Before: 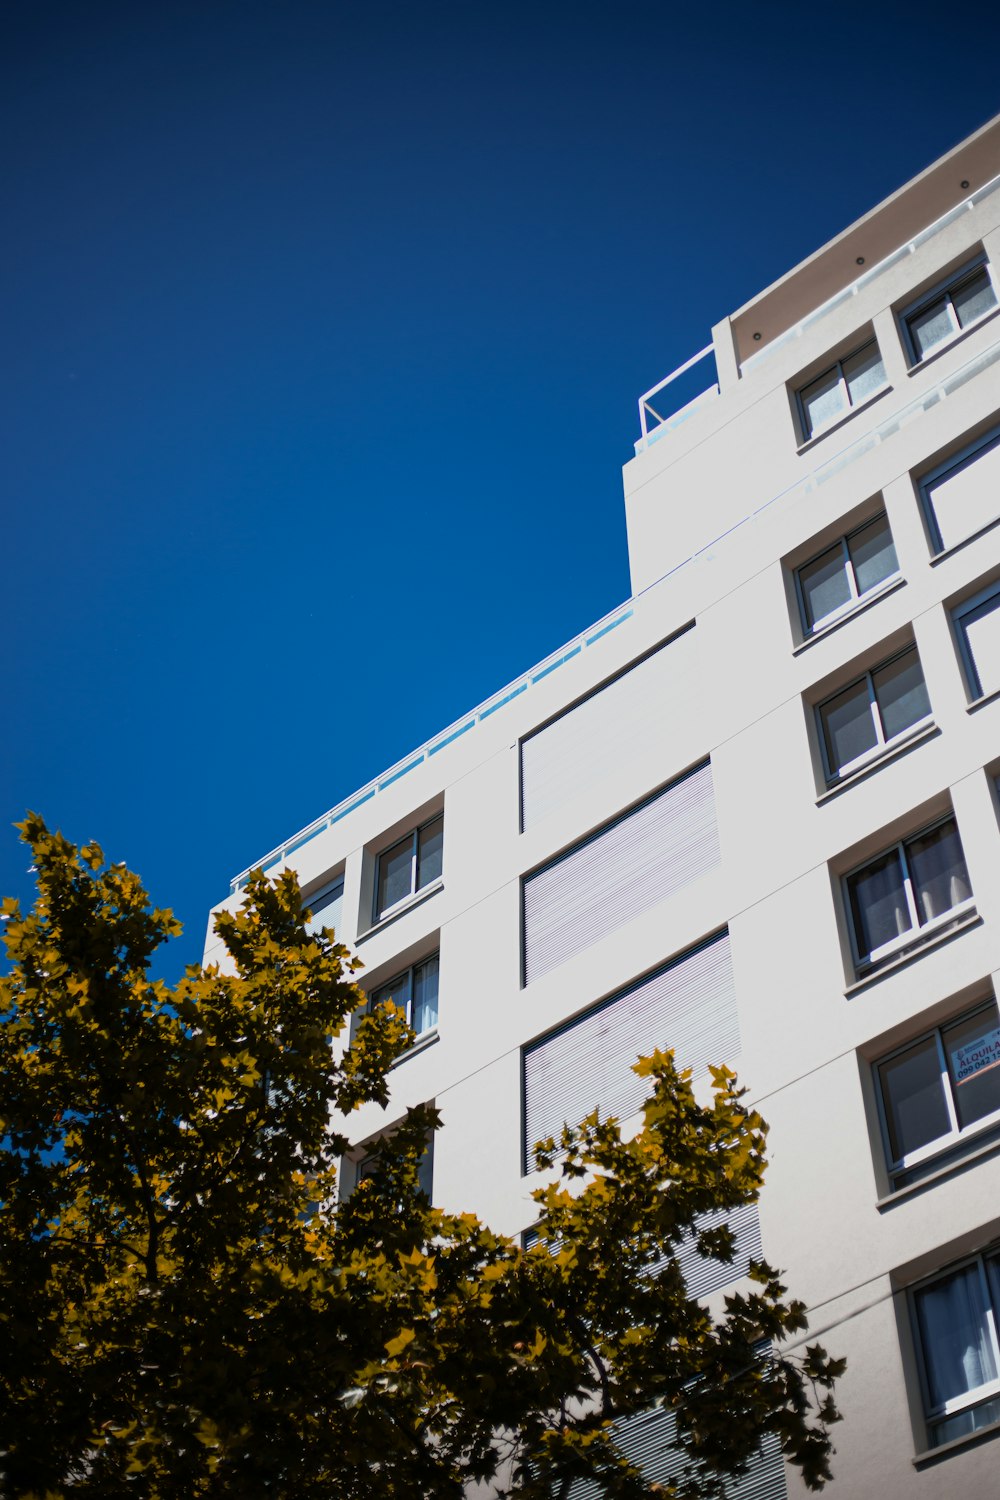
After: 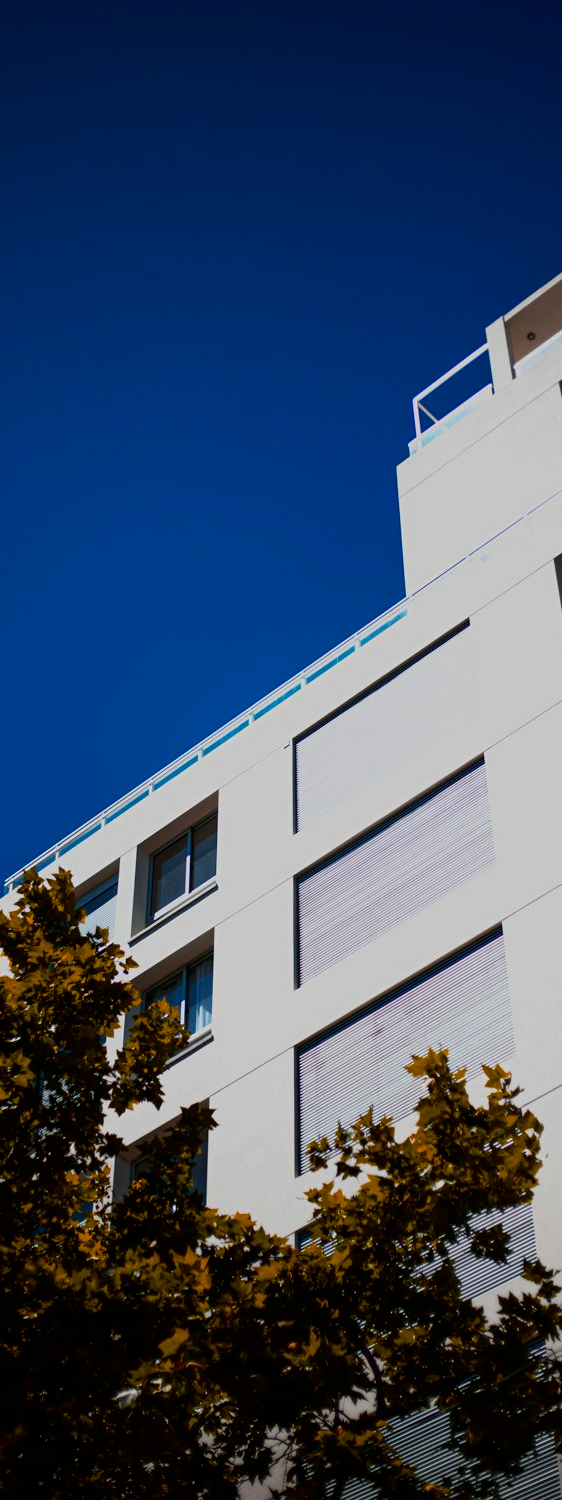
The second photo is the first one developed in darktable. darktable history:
crop and rotate: left 22.635%, right 21.153%
contrast brightness saturation: brightness -0.25, saturation 0.204
